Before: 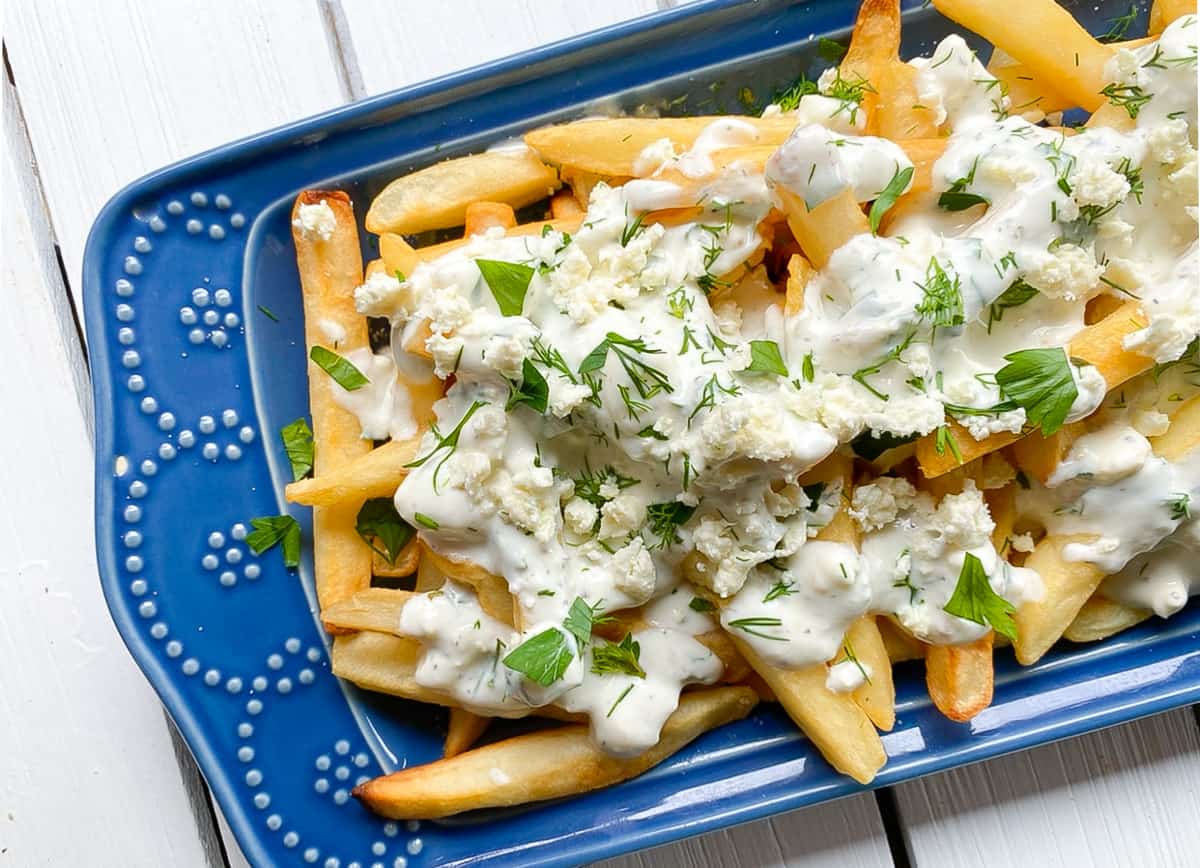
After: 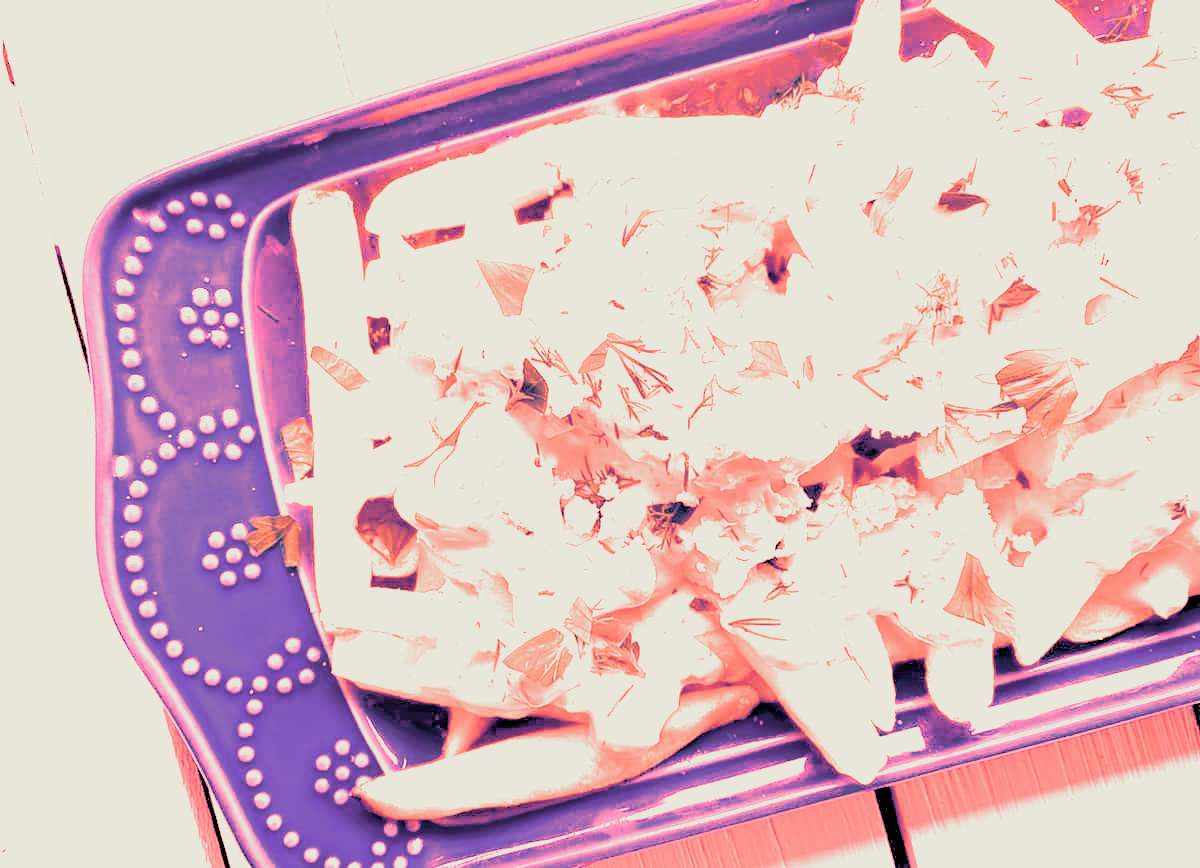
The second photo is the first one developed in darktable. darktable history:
haze removal: compatibility mode true, adaptive false
exposure: black level correction 0, exposure 0.5 EV, compensate exposure bias true, compensate highlight preservation false
split-toning: shadows › hue 242.67°, shadows › saturation 0.733, highlights › hue 45.33°, highlights › saturation 0.667, balance -53.304, compress 21.15%
white balance: red 4.26, blue 1.802
filmic rgb: hardness 4.17
tone equalizer: -8 EV 2 EV, -7 EV 2 EV, -6 EV 2 EV, -5 EV 2 EV, -4 EV 2 EV, -3 EV 1.5 EV, -2 EV 1 EV, -1 EV 0.5 EV
tone curve: curves: ch0 [(0, 0) (0.402, 0.473) (0.673, 0.68) (0.899, 0.832) (0.999, 0.903)]; ch1 [(0, 0) (0.379, 0.262) (0.464, 0.425) (0.498, 0.49) (0.507, 0.5) (0.53, 0.532) (0.582, 0.583) (0.68, 0.672) (0.791, 0.748) (1, 0.896)]; ch2 [(0, 0) (0.199, 0.414) (0.438, 0.49) (0.496, 0.501) (0.515, 0.546) (0.577, 0.605) (0.632, 0.649) (0.717, 0.727) (0.845, 0.855) (0.998, 0.977)], color space Lab, independent channels, preserve colors none
